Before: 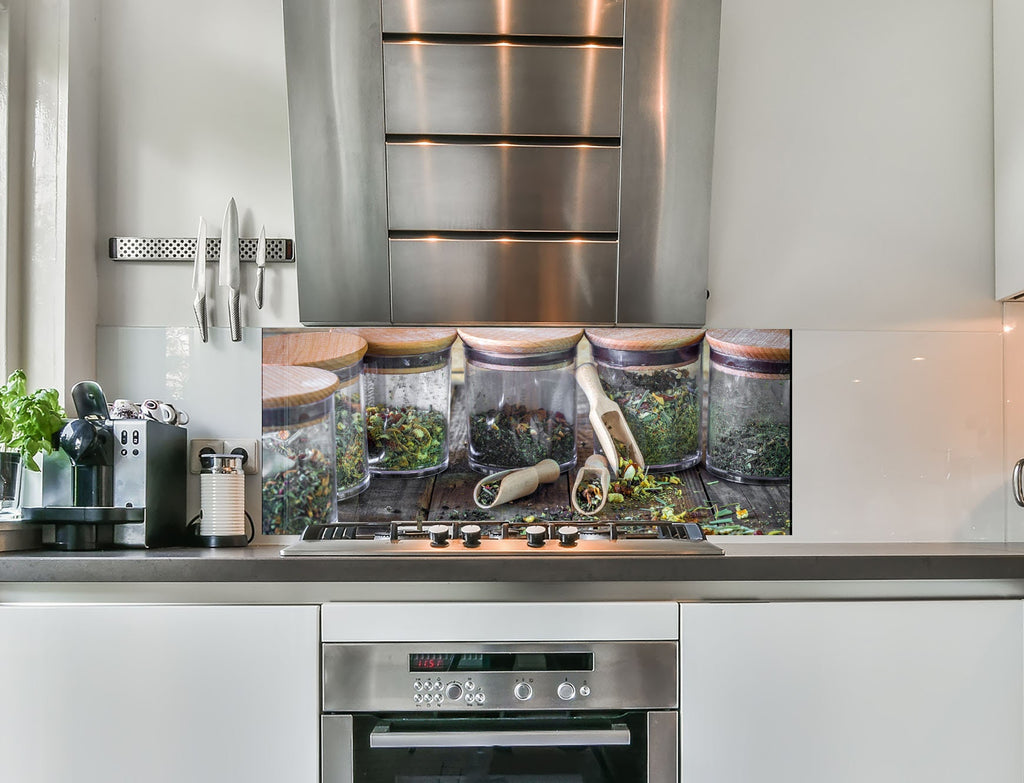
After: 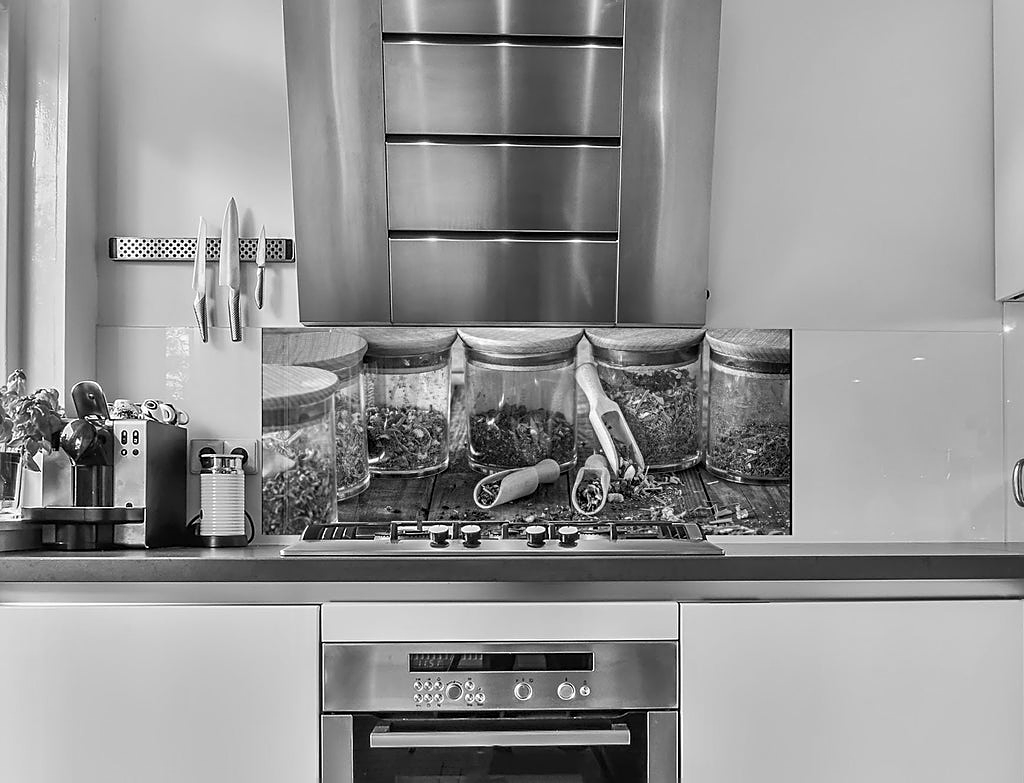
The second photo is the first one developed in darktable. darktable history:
color calibration: output gray [0.18, 0.41, 0.41, 0], gray › normalize channels true, illuminant same as pipeline (D50), adaptation XYZ, x 0.346, y 0.359, gamut compression 0
color correction: saturation 0.8
sharpen: on, module defaults
